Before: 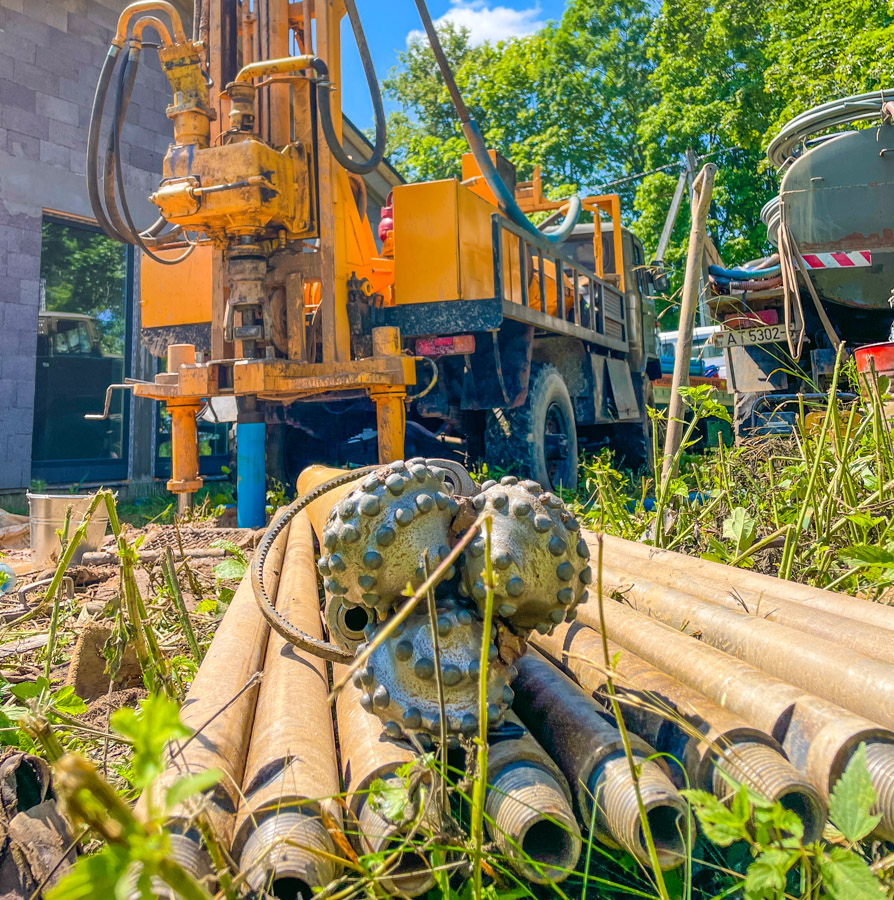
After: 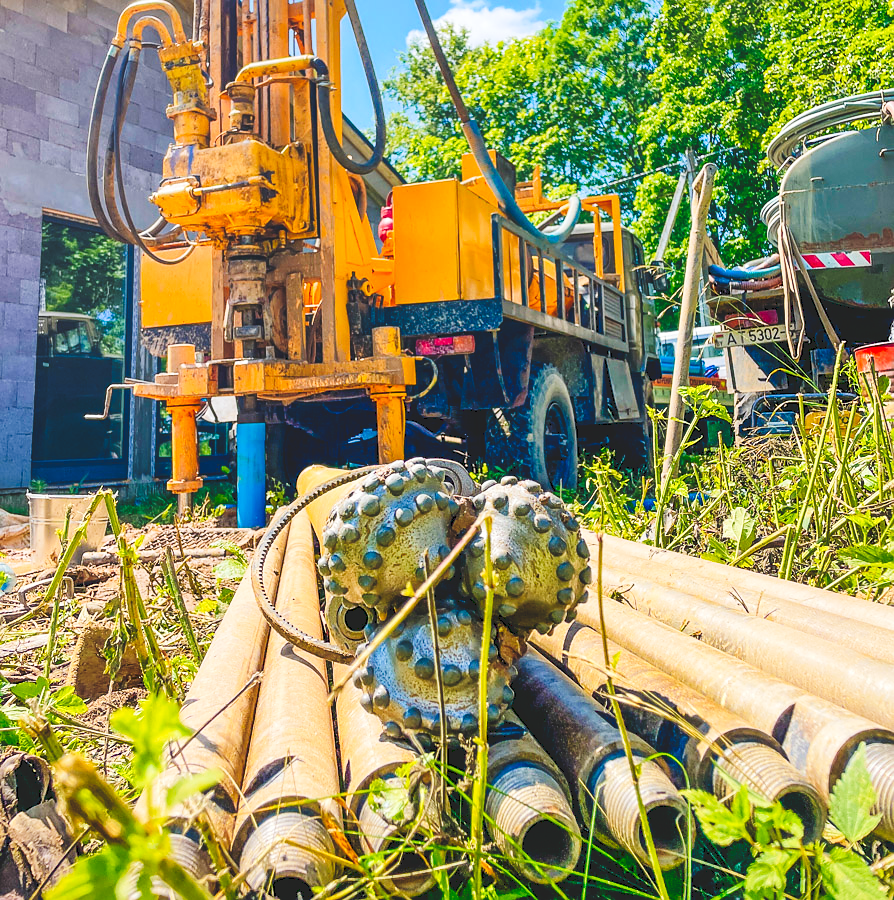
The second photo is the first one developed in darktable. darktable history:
levels: levels [0, 0.478, 1]
tone curve: curves: ch0 [(0, 0) (0.003, 0.108) (0.011, 0.108) (0.025, 0.108) (0.044, 0.113) (0.069, 0.113) (0.1, 0.121) (0.136, 0.136) (0.177, 0.16) (0.224, 0.192) (0.277, 0.246) (0.335, 0.324) (0.399, 0.419) (0.468, 0.518) (0.543, 0.622) (0.623, 0.721) (0.709, 0.815) (0.801, 0.893) (0.898, 0.949) (1, 1)], preserve colors none
exposure: compensate highlight preservation false
sharpen: radius 1, threshold 1
